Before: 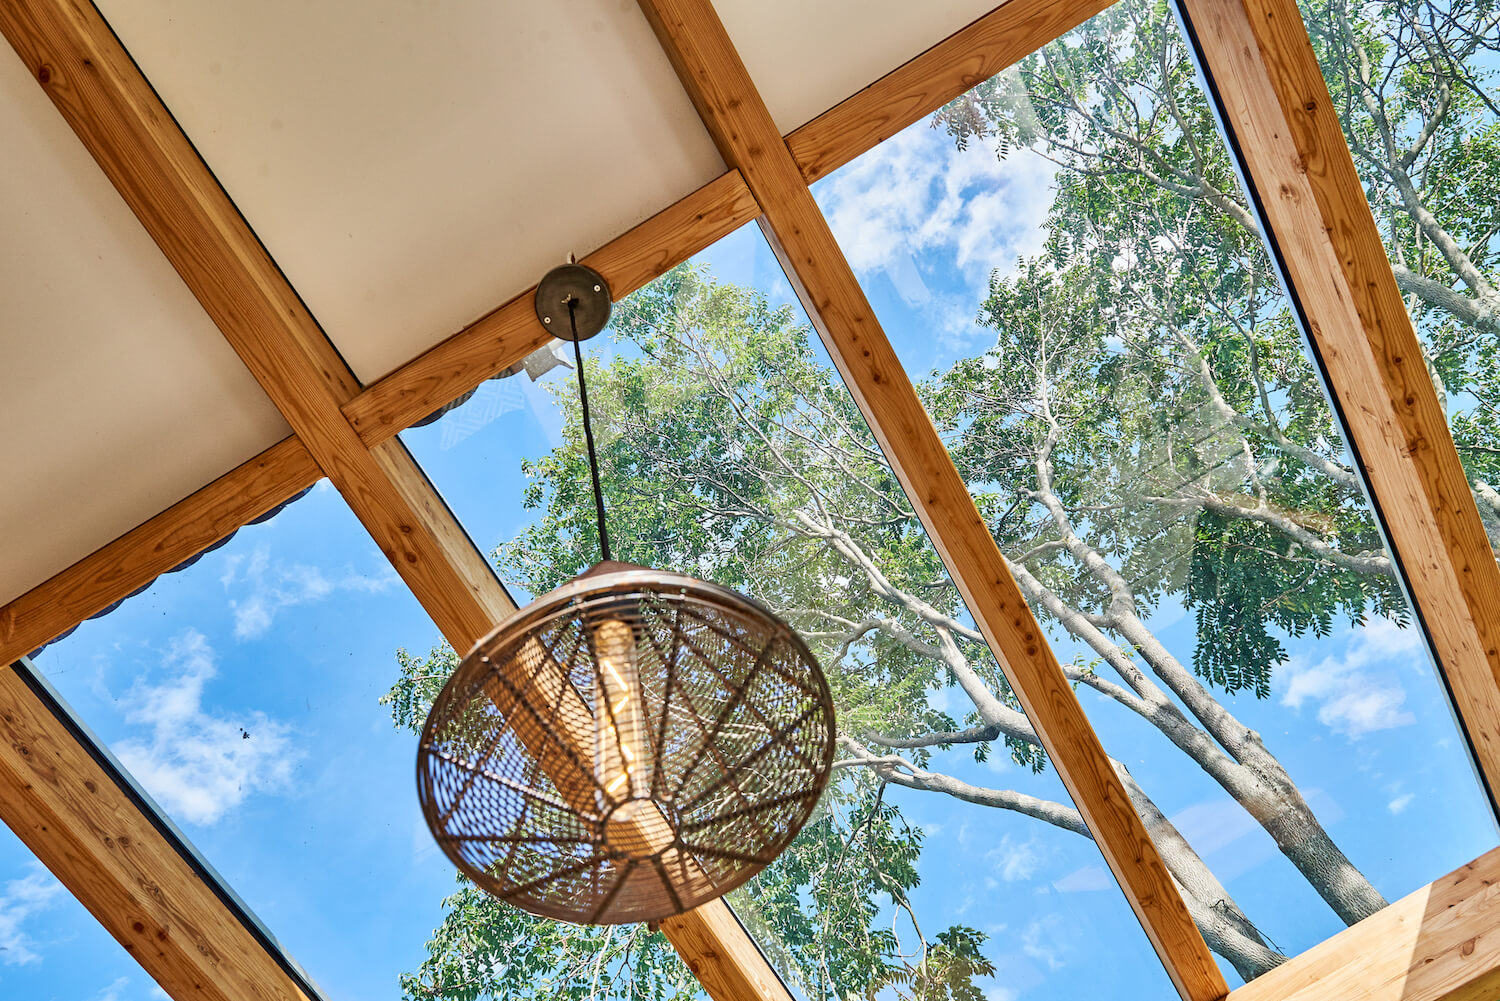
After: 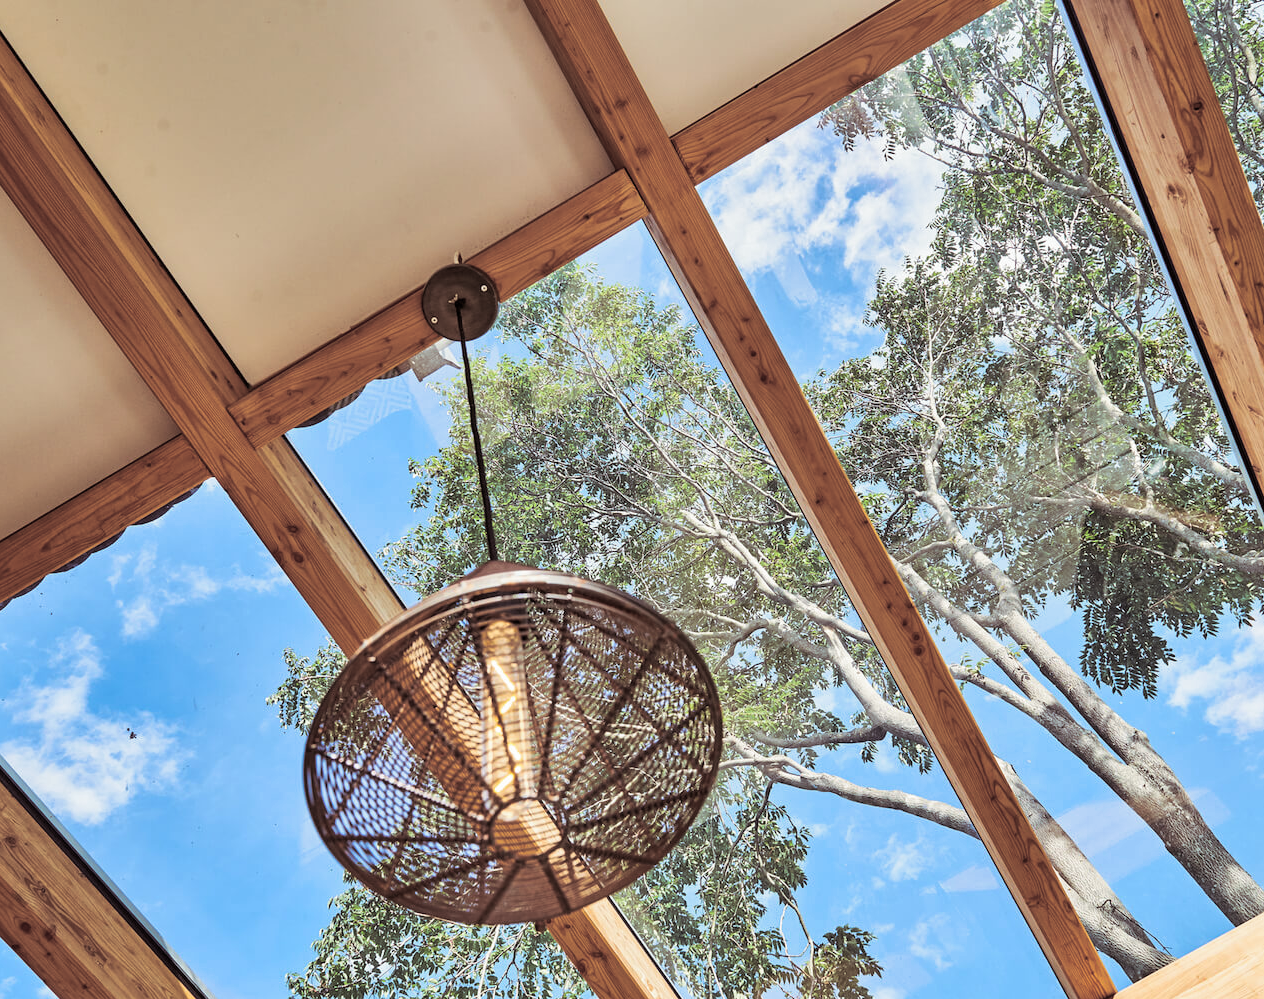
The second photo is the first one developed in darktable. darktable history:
crop: left 7.598%, right 7.873%
split-toning: shadows › saturation 0.24, highlights › hue 54°, highlights › saturation 0.24
